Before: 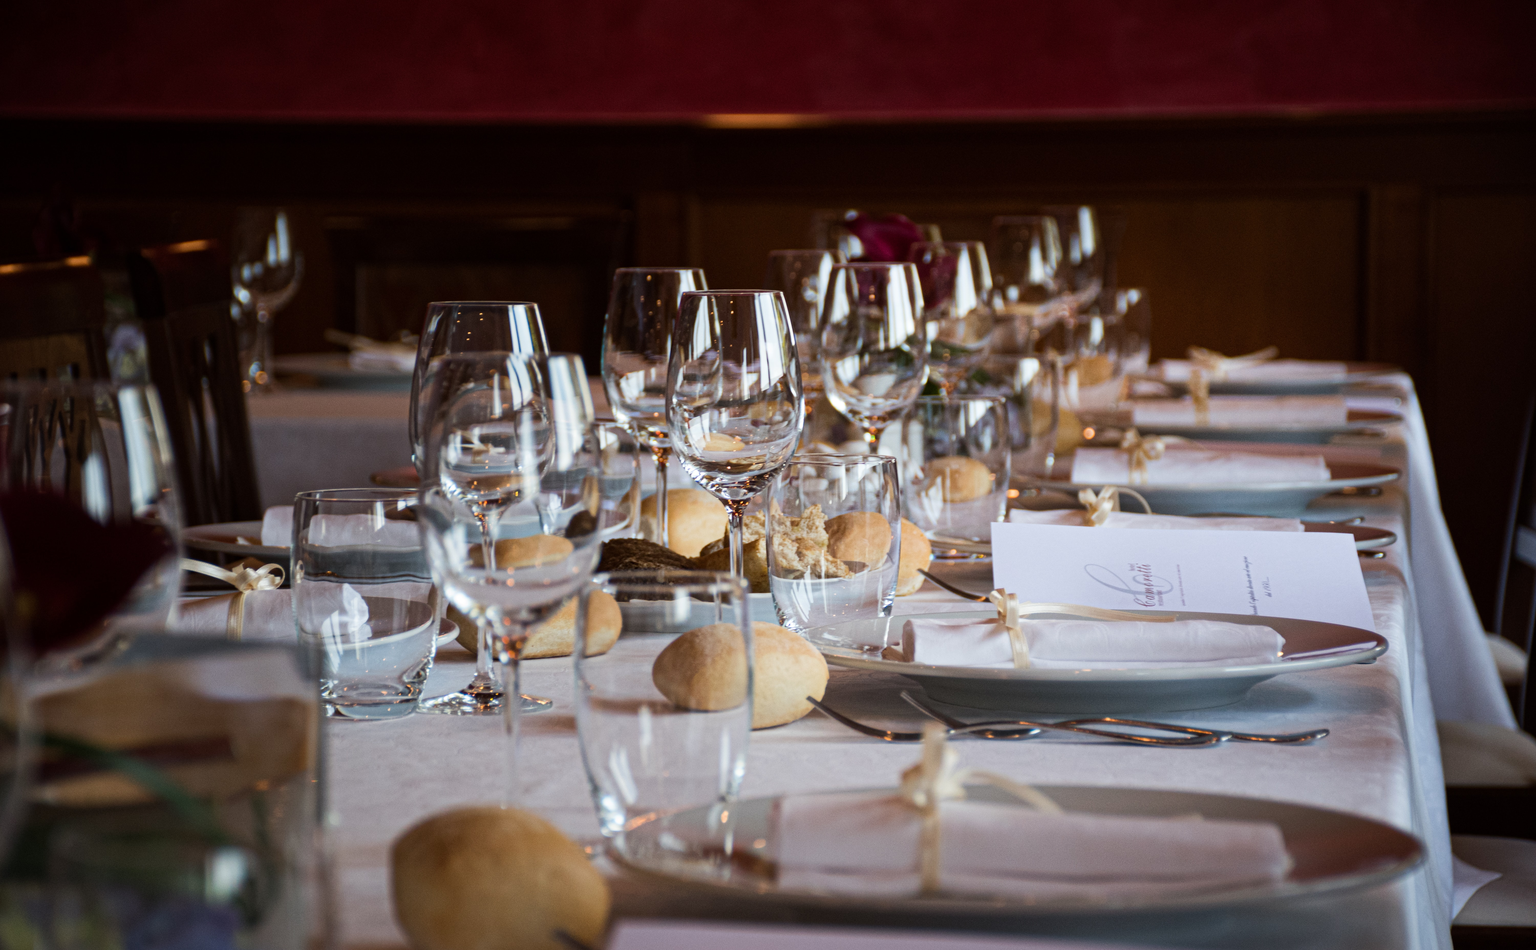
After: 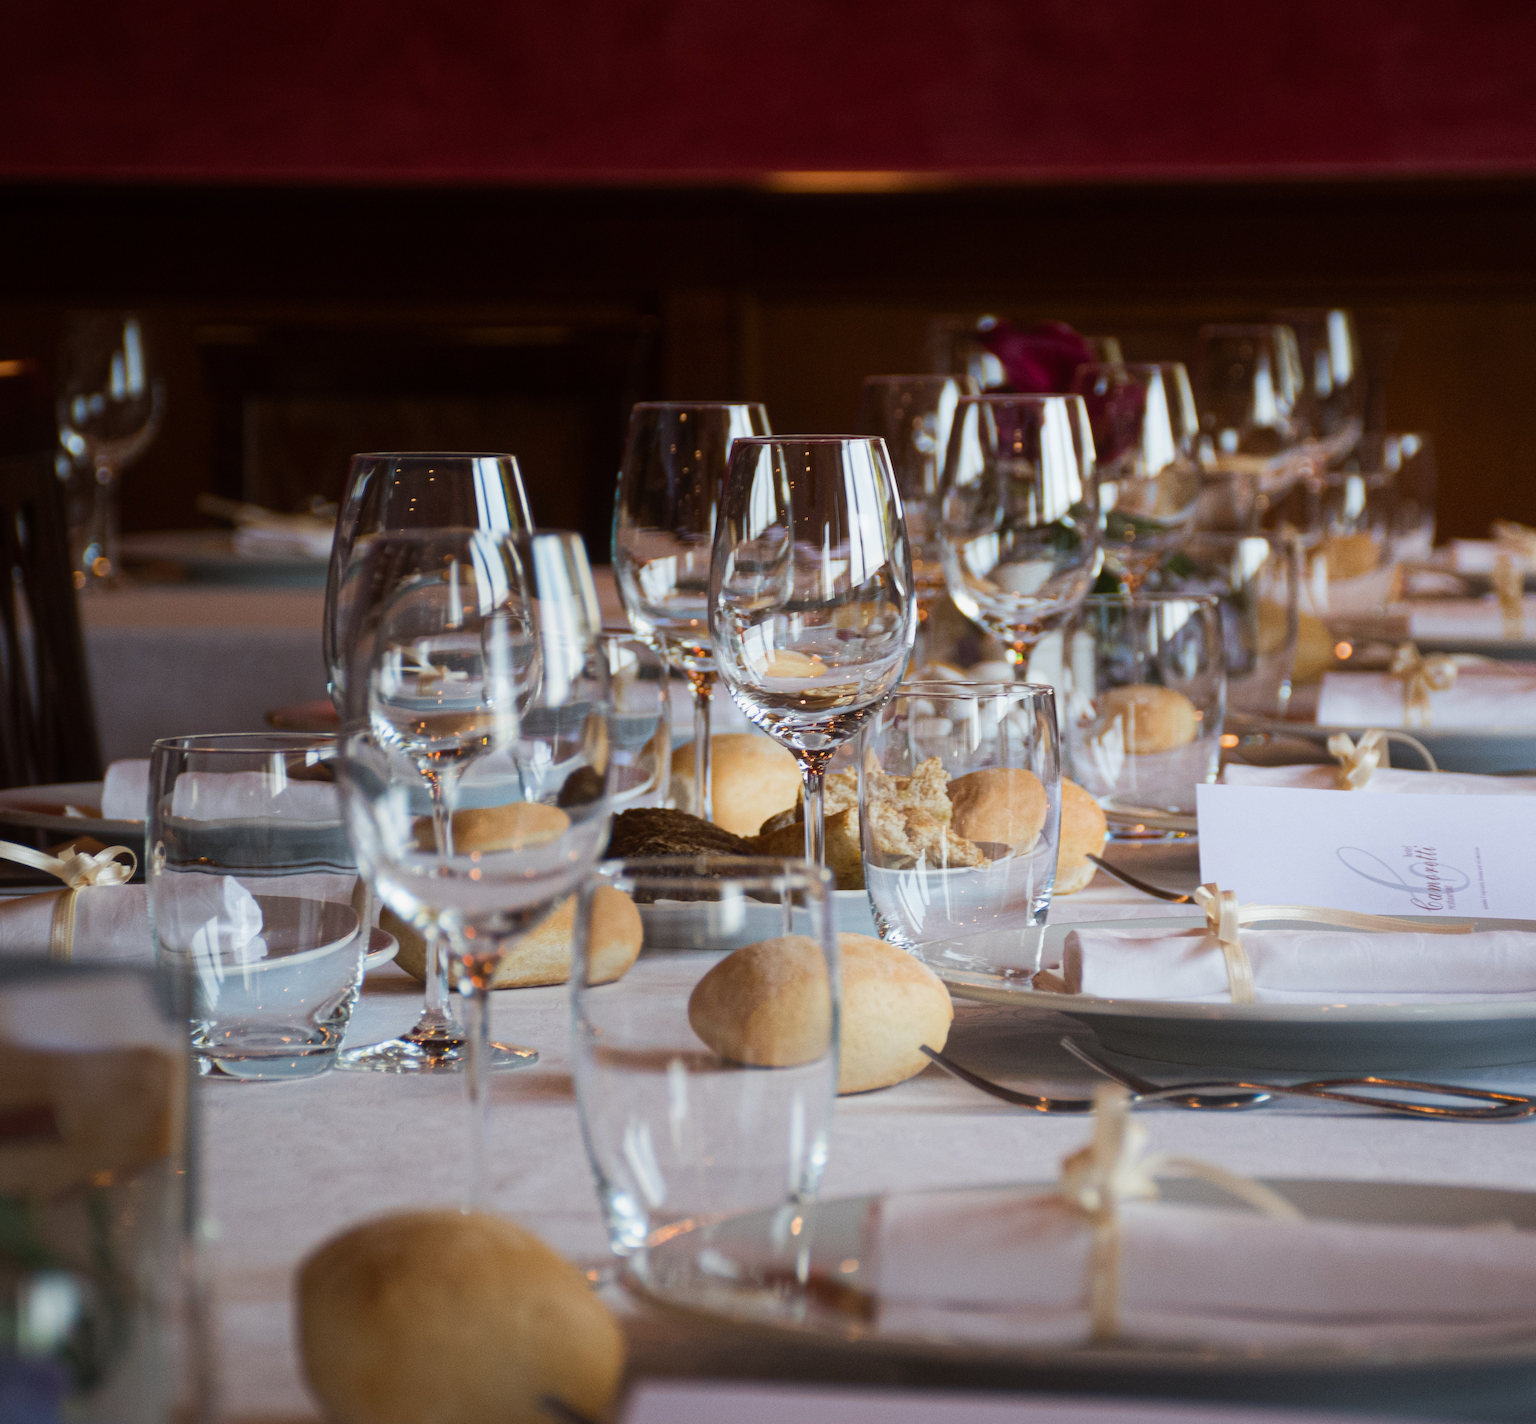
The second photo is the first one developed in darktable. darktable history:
contrast equalizer: y [[0.5, 0.488, 0.462, 0.461, 0.491, 0.5], [0.5 ×6], [0.5 ×6], [0 ×6], [0 ×6]]
crop and rotate: left 12.648%, right 20.685%
